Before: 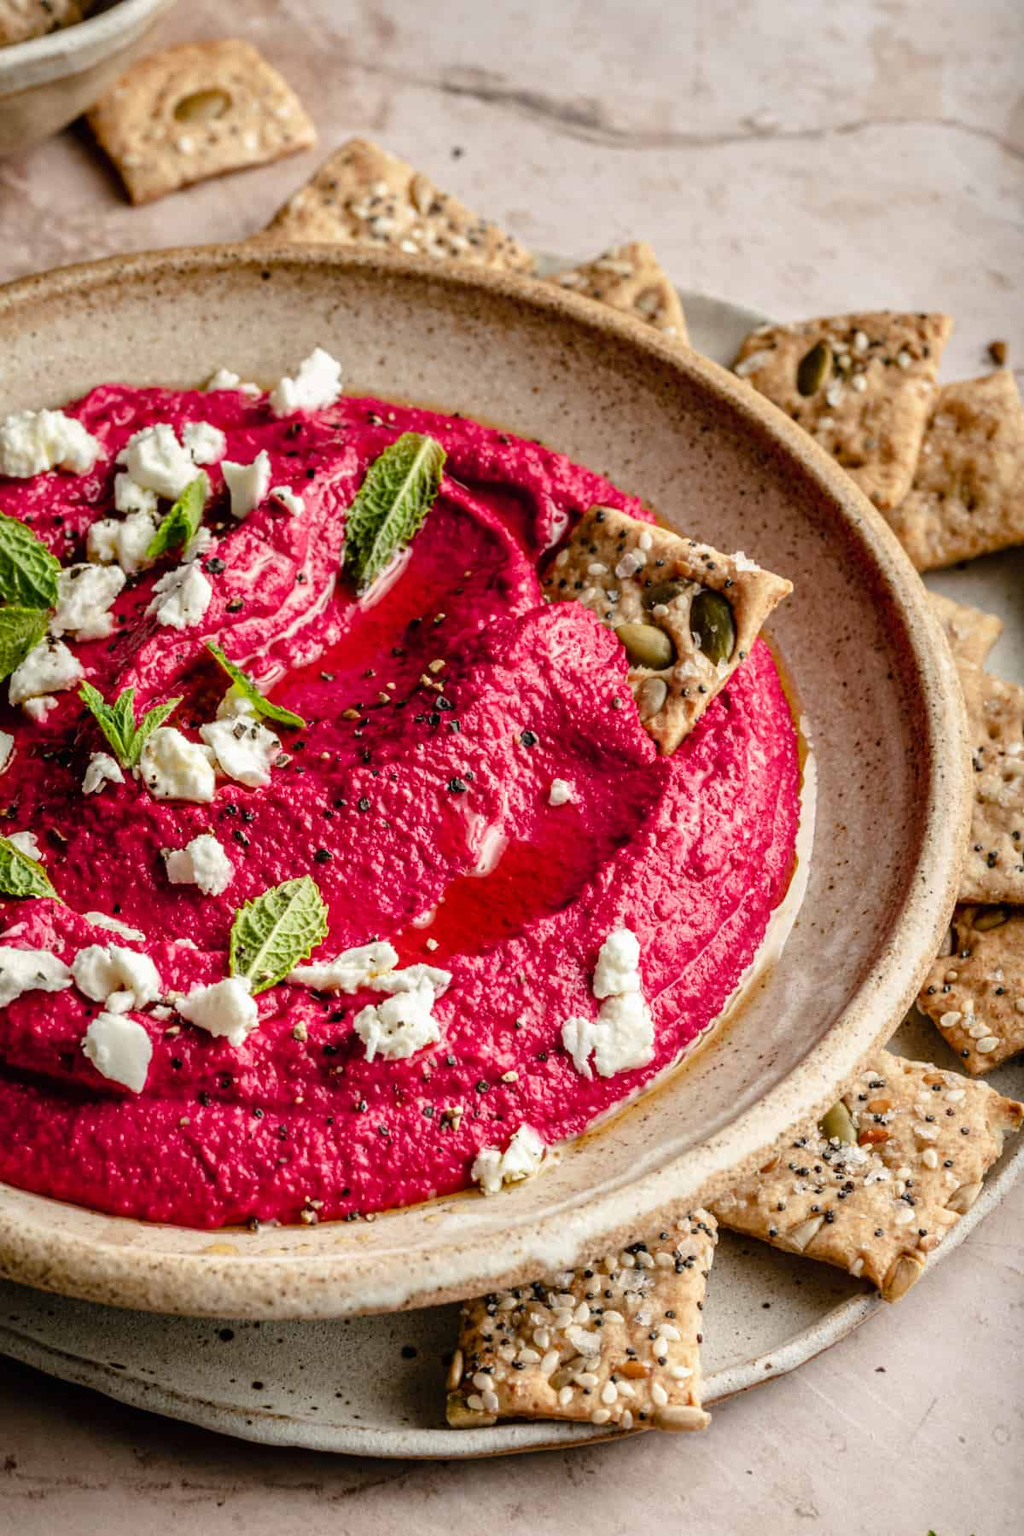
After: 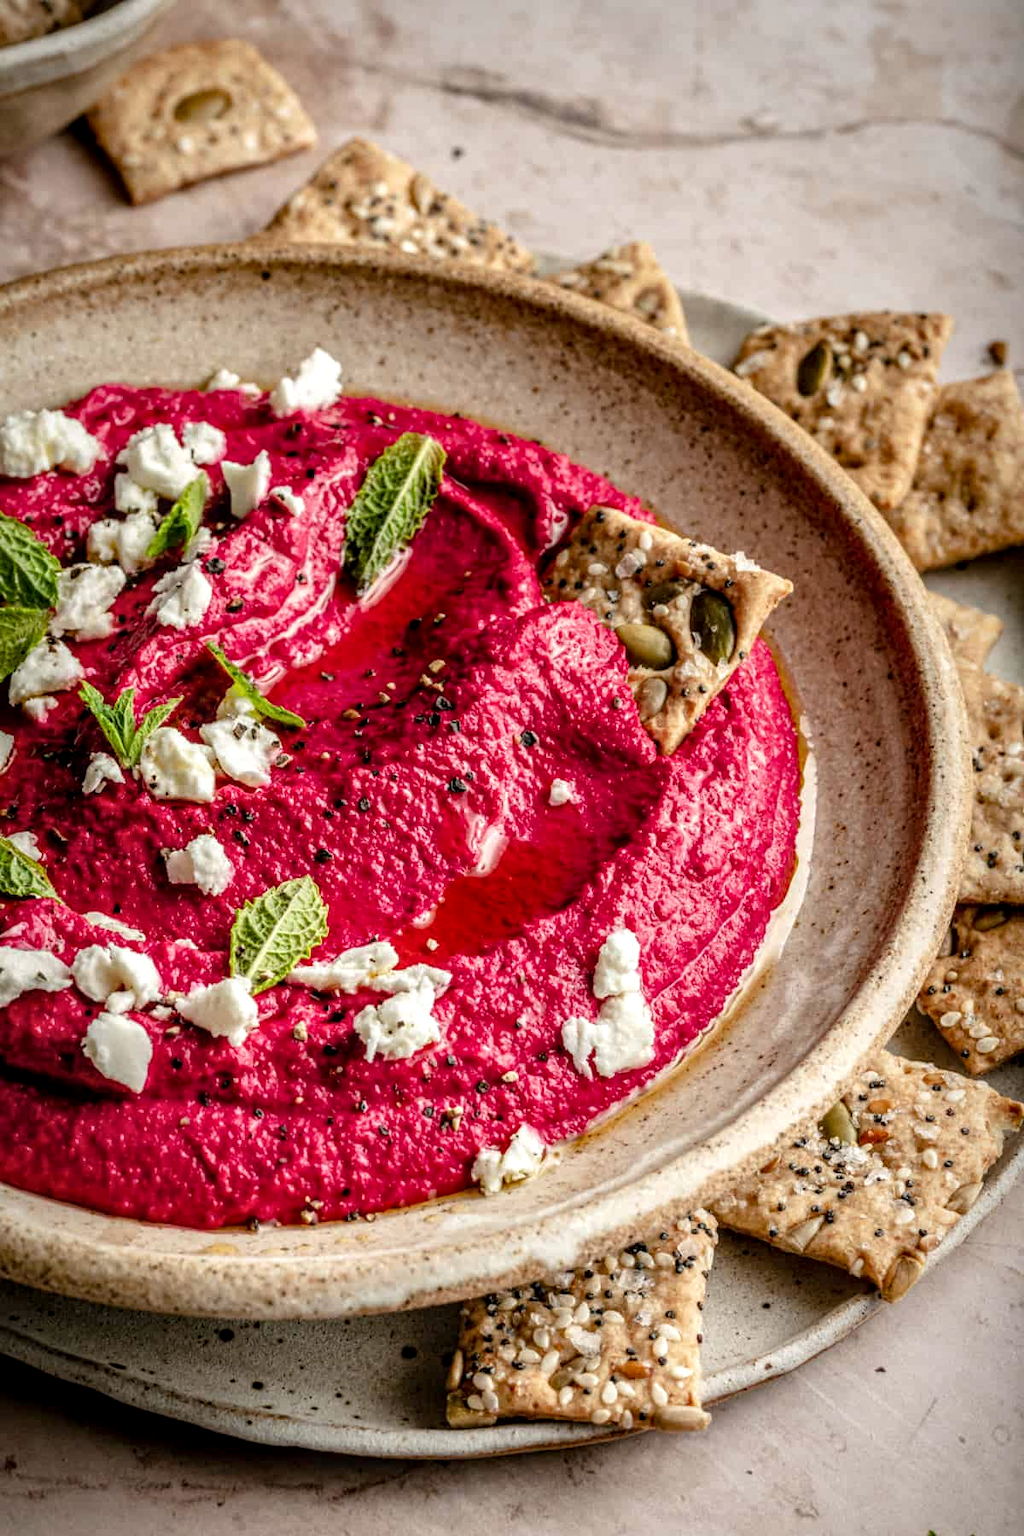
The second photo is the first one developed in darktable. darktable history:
local contrast: detail 130%
vignetting: fall-off start 80.87%, fall-off radius 61.59%, brightness -0.384, saturation 0.007, center (0, 0.007), automatic ratio true, width/height ratio 1.418
